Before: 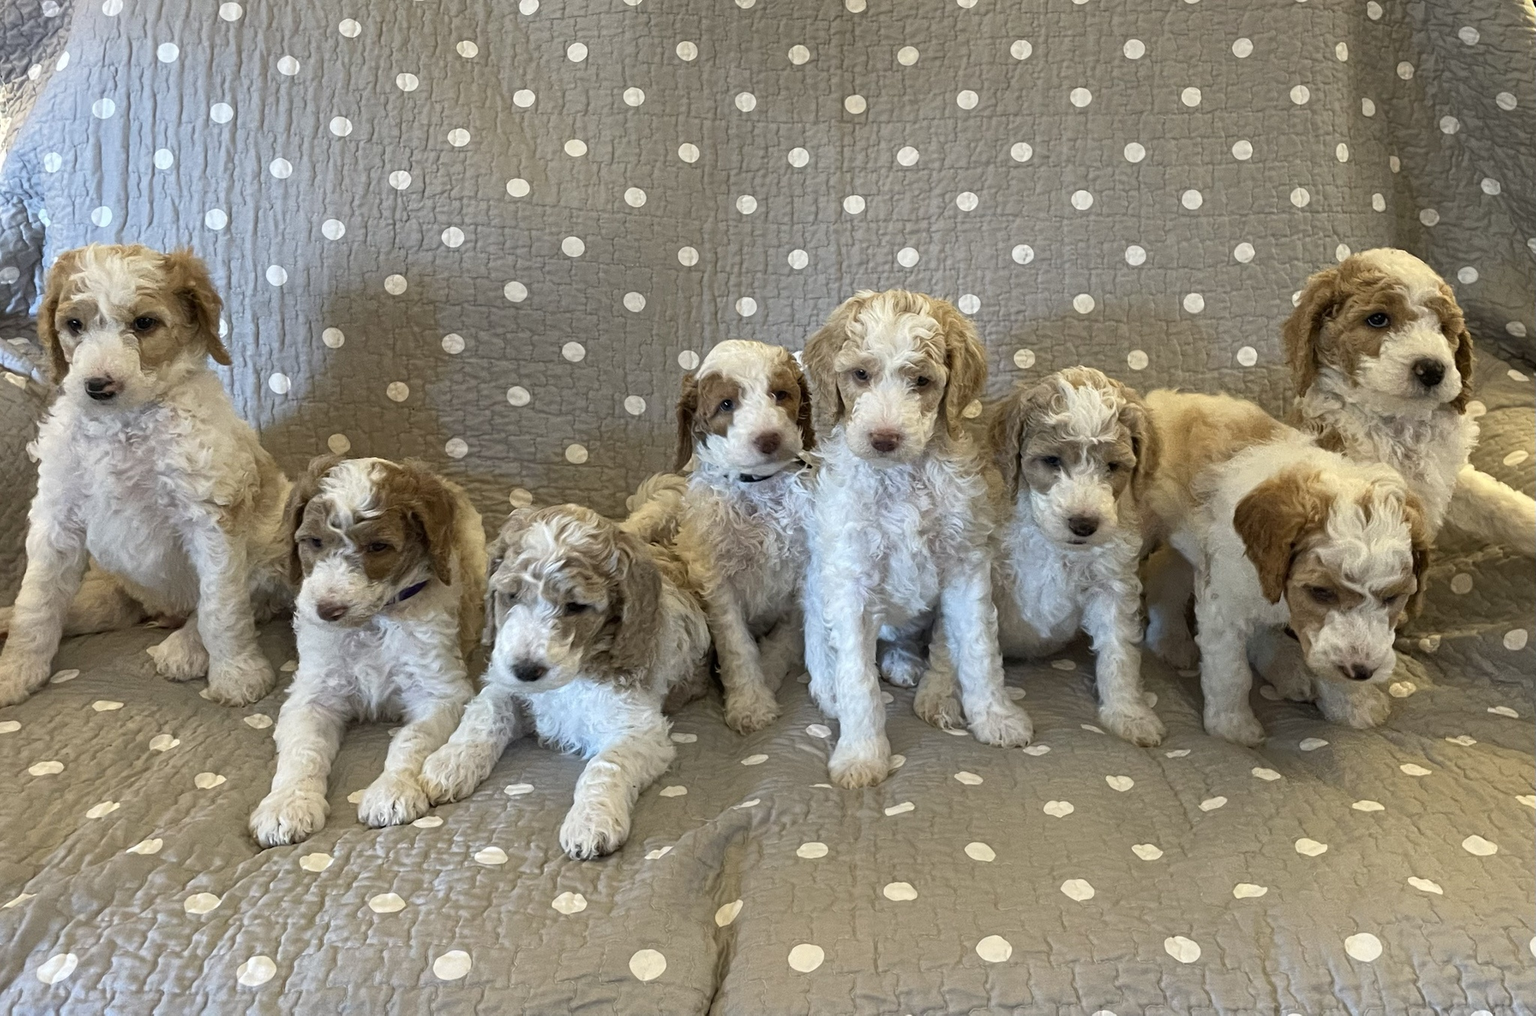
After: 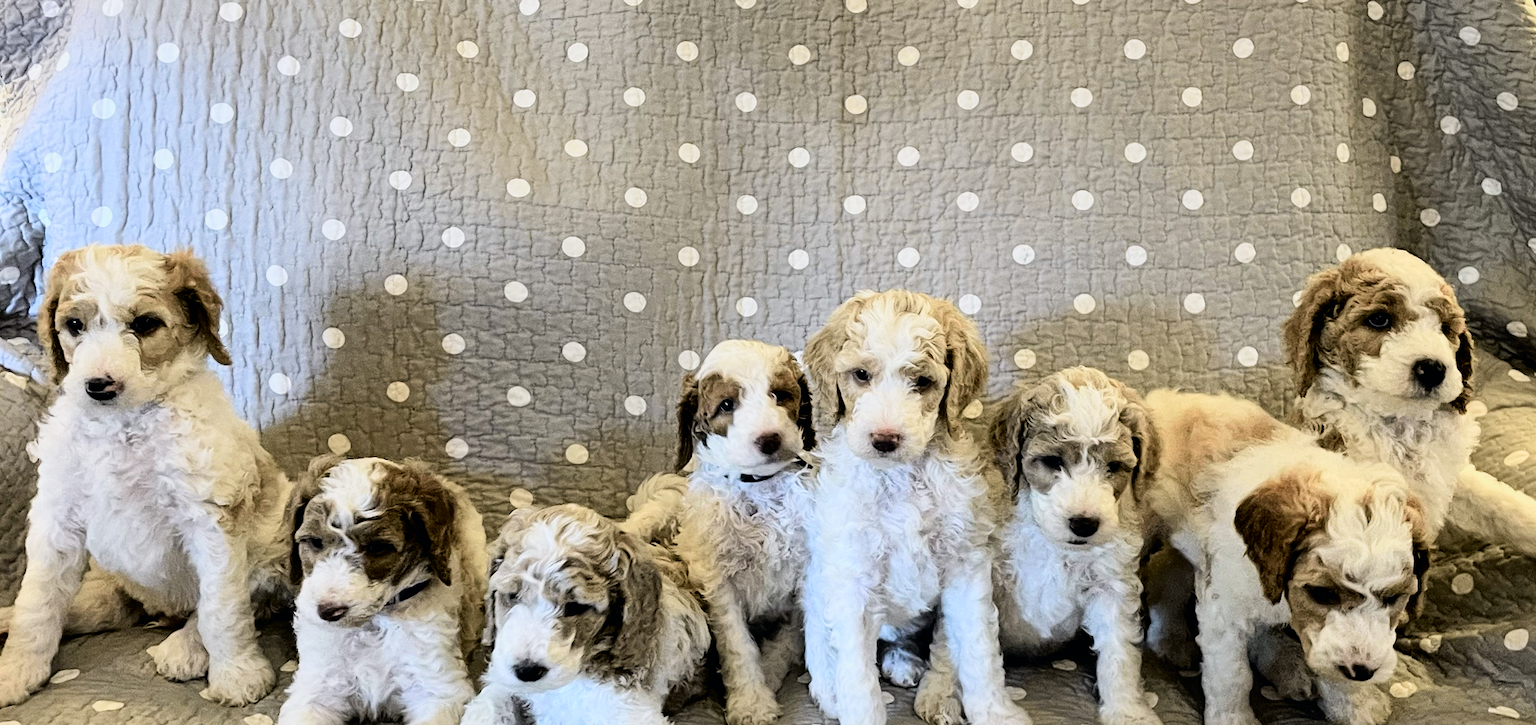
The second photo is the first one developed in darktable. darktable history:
filmic rgb: black relative exposure -5 EV, hardness 2.88, contrast 1.4
crop: bottom 28.576%
tone curve: curves: ch0 [(0, 0) (0.051, 0.027) (0.096, 0.071) (0.219, 0.248) (0.428, 0.52) (0.596, 0.713) (0.727, 0.823) (0.859, 0.924) (1, 1)]; ch1 [(0, 0) (0.1, 0.038) (0.318, 0.221) (0.413, 0.325) (0.443, 0.412) (0.483, 0.474) (0.503, 0.501) (0.516, 0.515) (0.548, 0.575) (0.561, 0.596) (0.594, 0.647) (0.666, 0.701) (1, 1)]; ch2 [(0, 0) (0.453, 0.435) (0.479, 0.476) (0.504, 0.5) (0.52, 0.526) (0.557, 0.585) (0.583, 0.608) (0.824, 0.815) (1, 1)], color space Lab, independent channels, preserve colors none
white balance: red 1.009, blue 1.027
